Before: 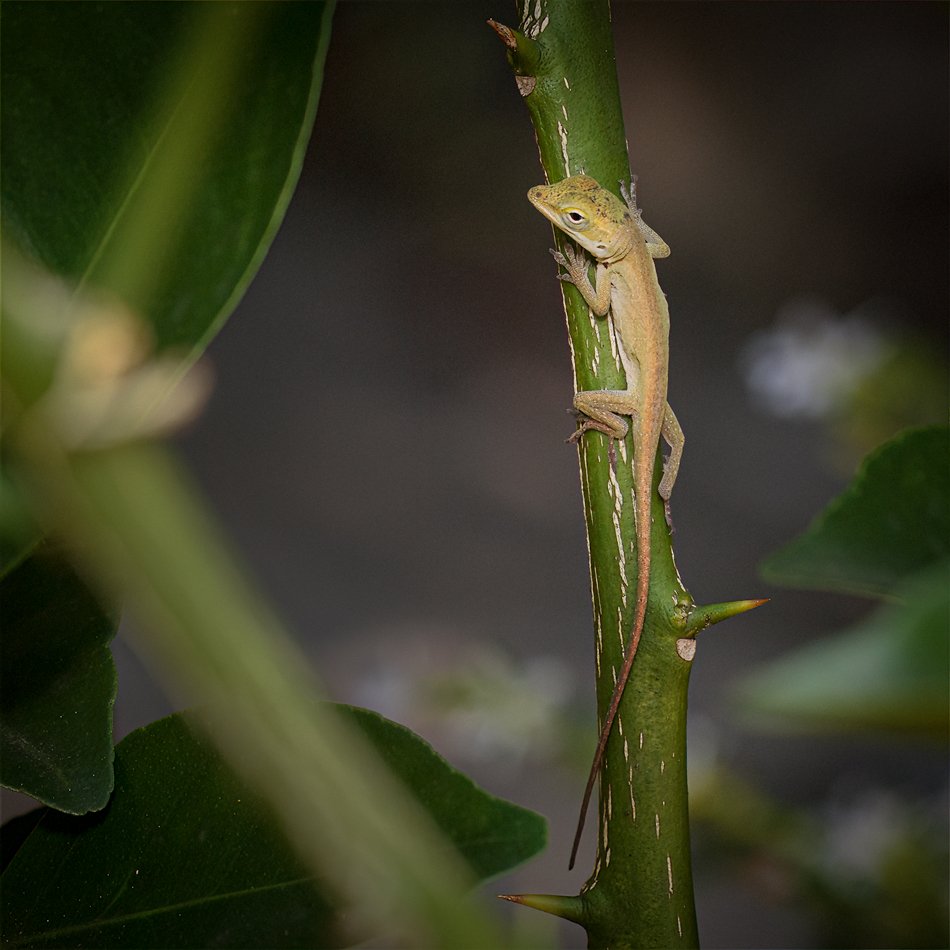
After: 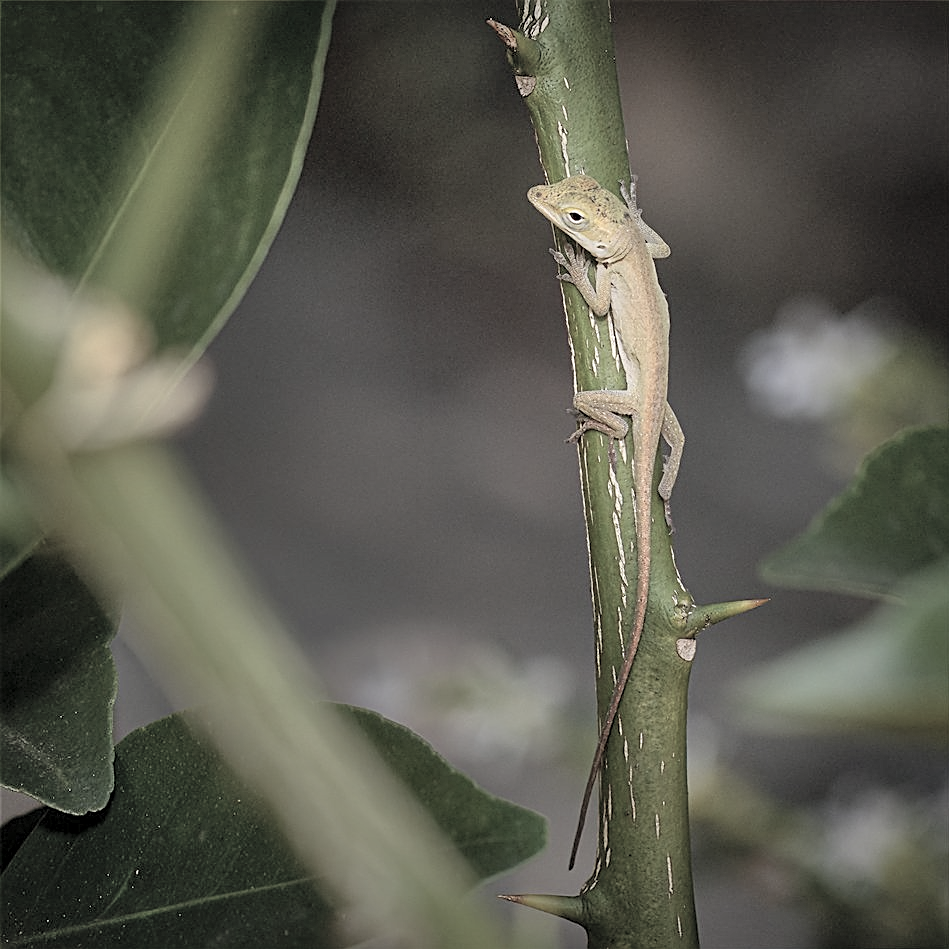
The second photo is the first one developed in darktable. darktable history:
sharpen: on, module defaults
contrast brightness saturation: brightness 0.187, saturation -0.512
shadows and highlights: low approximation 0.01, soften with gaussian
contrast equalizer: y [[0.518, 0.517, 0.501, 0.5, 0.5, 0.5], [0.5 ×6], [0.5 ×6], [0 ×6], [0 ×6]]
local contrast: highlights 106%, shadows 99%, detail 119%, midtone range 0.2
